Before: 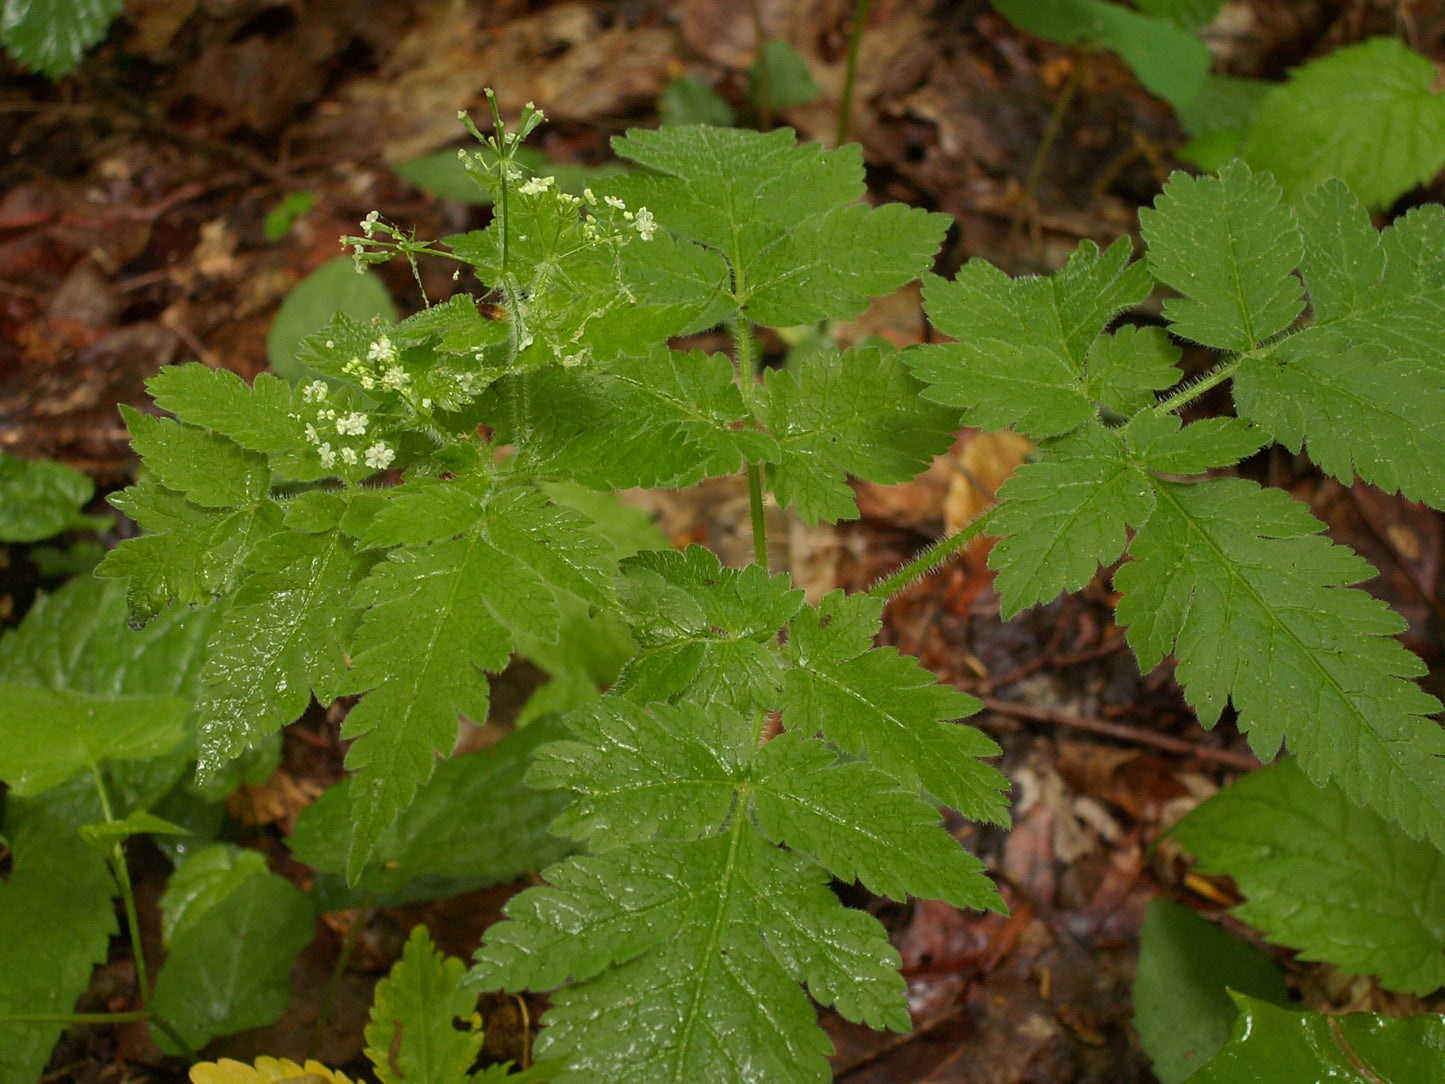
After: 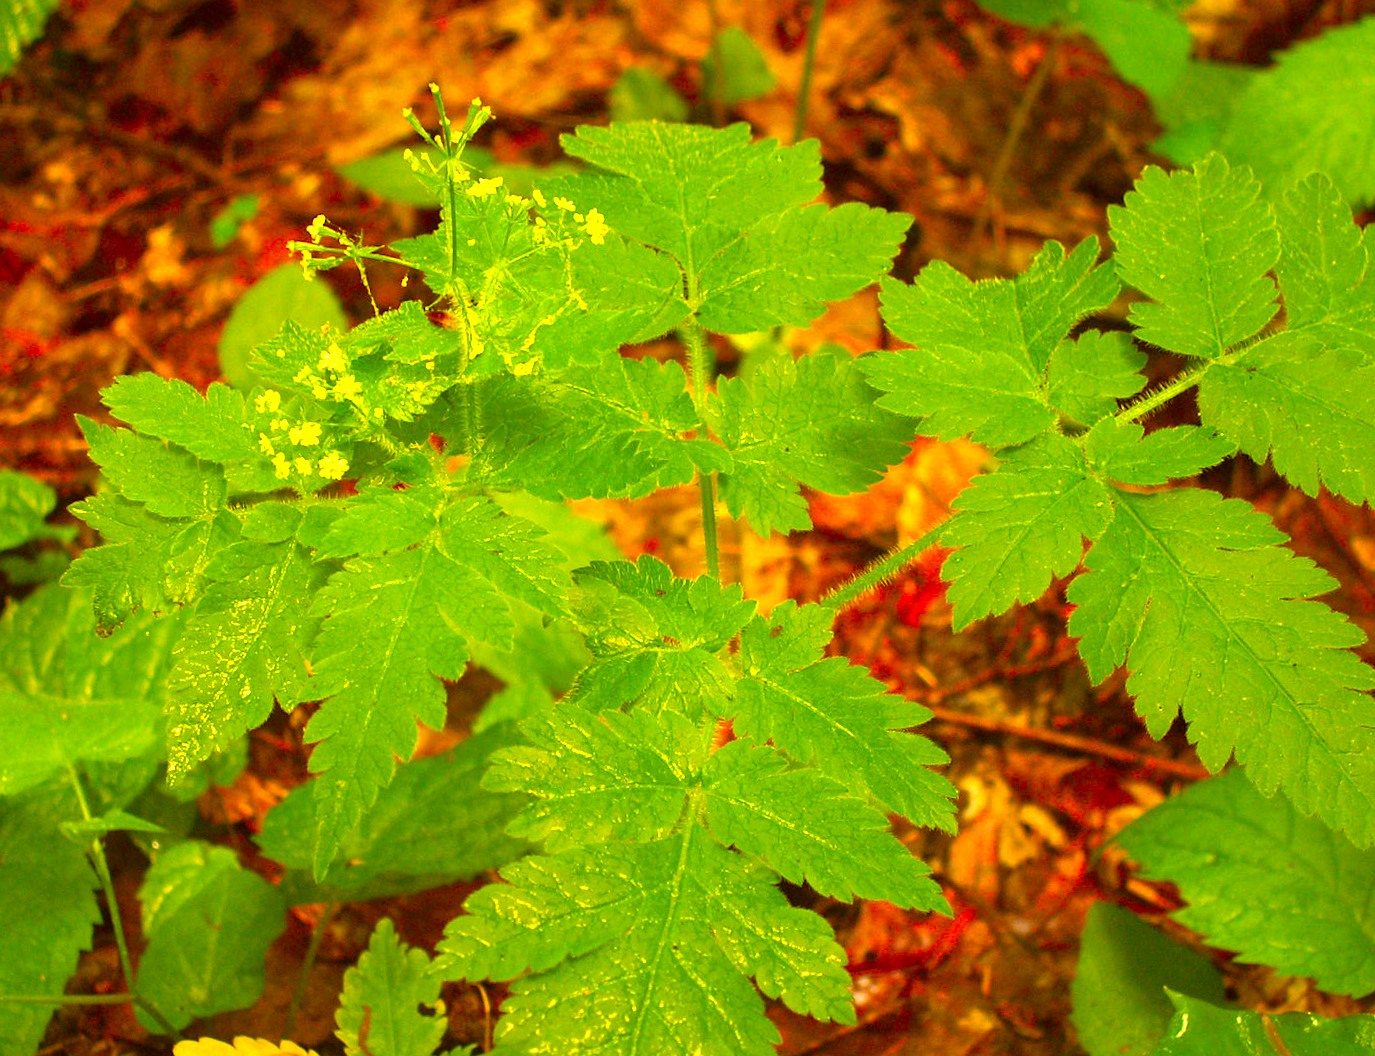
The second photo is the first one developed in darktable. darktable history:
color correction: highlights a* 10.44, highlights b* 30.04, shadows a* 2.73, shadows b* 17.51, saturation 1.72
rotate and perspective: rotation 0.074°, lens shift (vertical) 0.096, lens shift (horizontal) -0.041, crop left 0.043, crop right 0.952, crop top 0.024, crop bottom 0.979
exposure: black level correction 0, exposure 1.379 EV, compensate exposure bias true, compensate highlight preservation false
